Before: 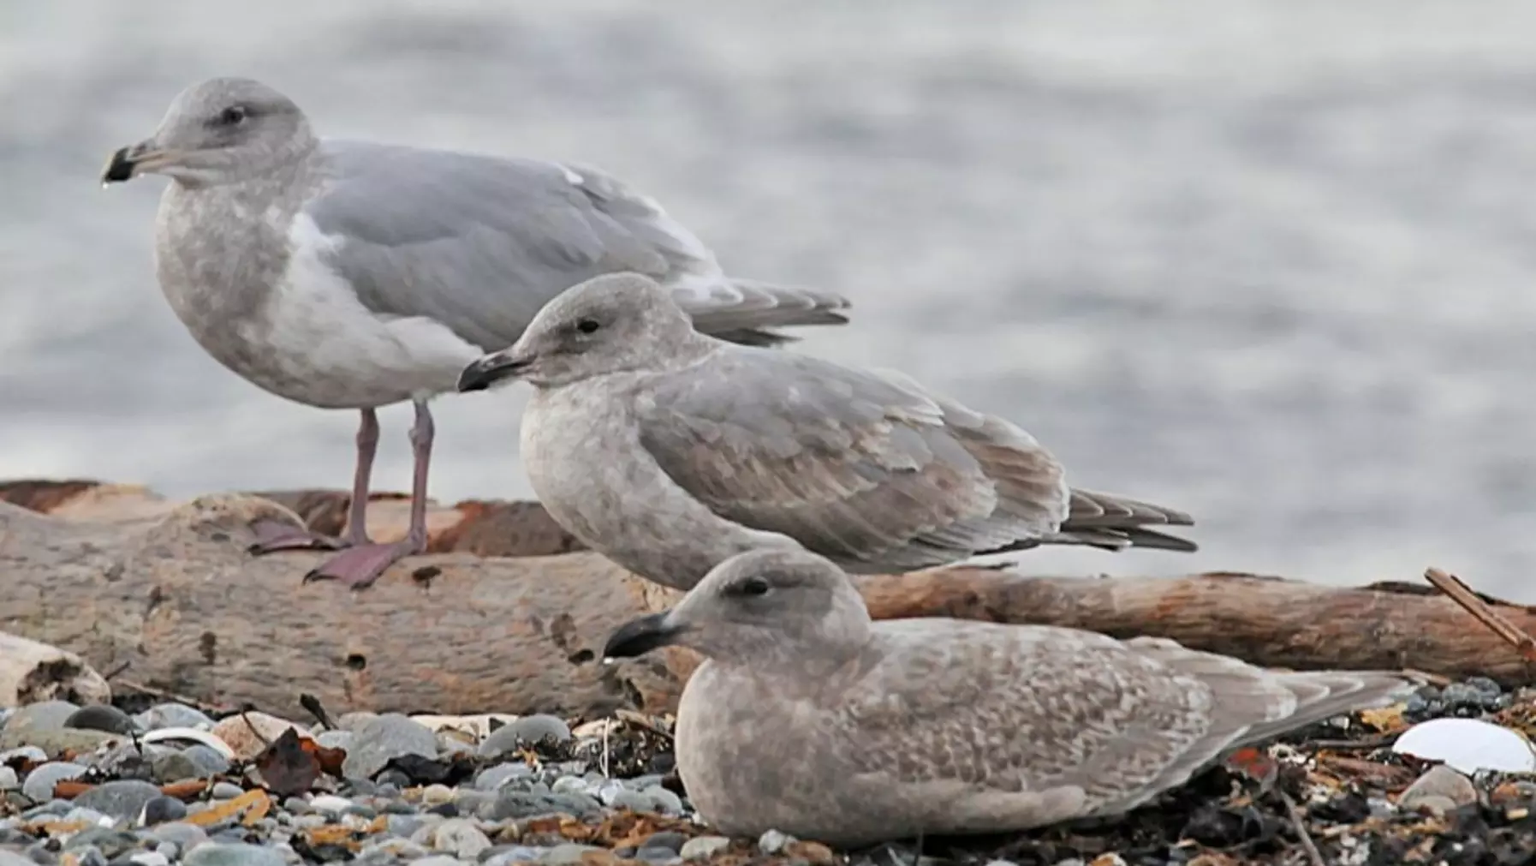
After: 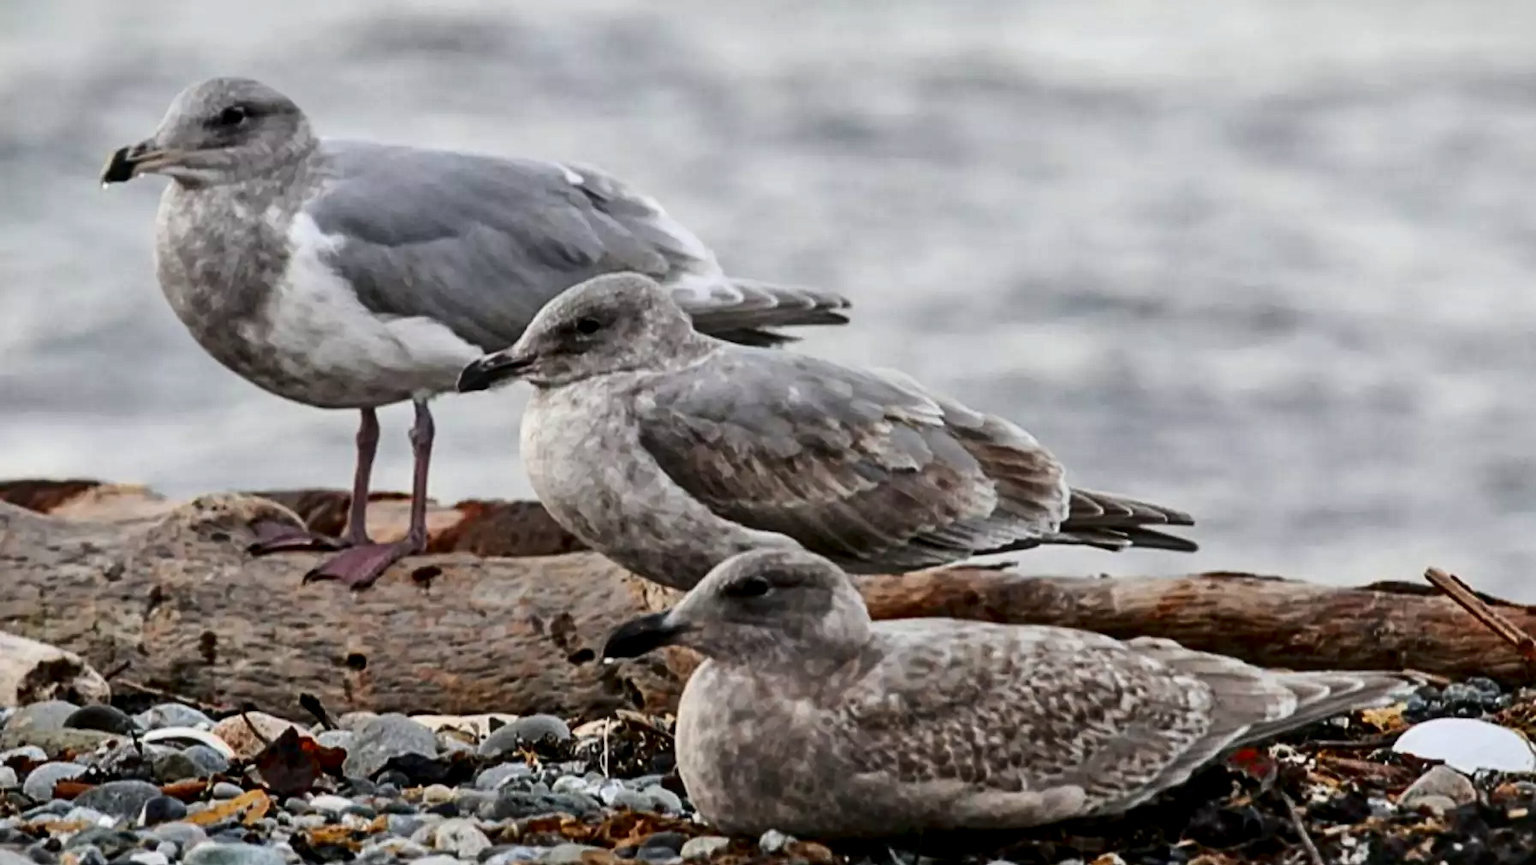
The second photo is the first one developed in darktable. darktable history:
contrast brightness saturation: contrast 0.236, brightness -0.241, saturation 0.144
vignetting: fall-off start 97.28%, fall-off radius 78.95%, width/height ratio 1.109
local contrast: on, module defaults
